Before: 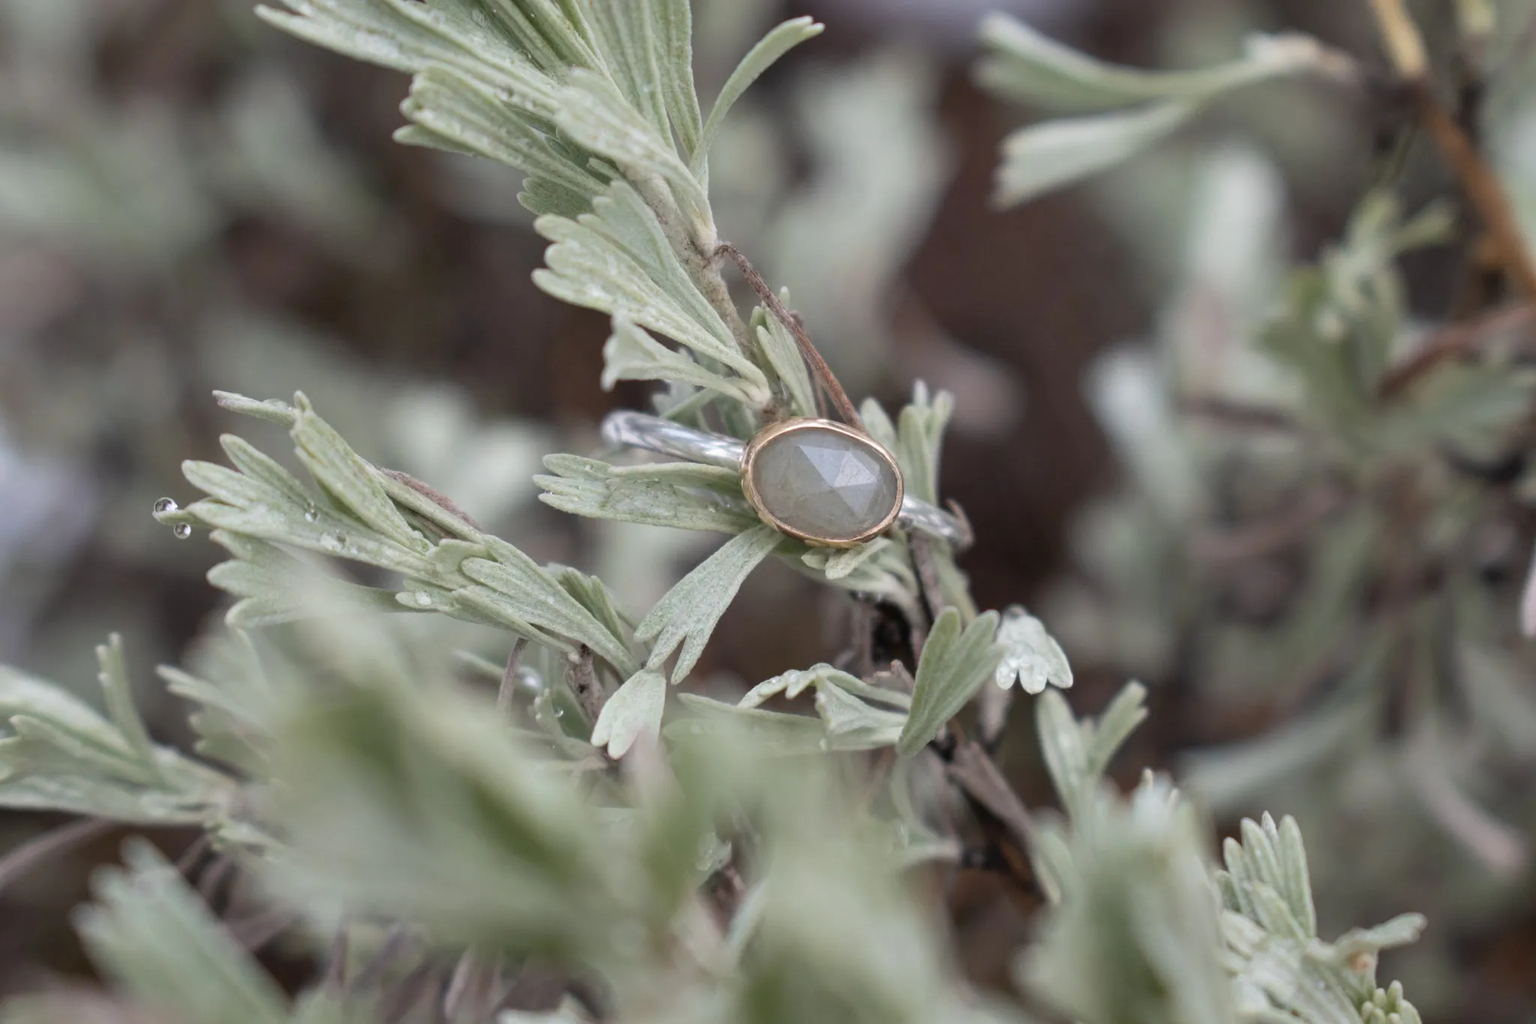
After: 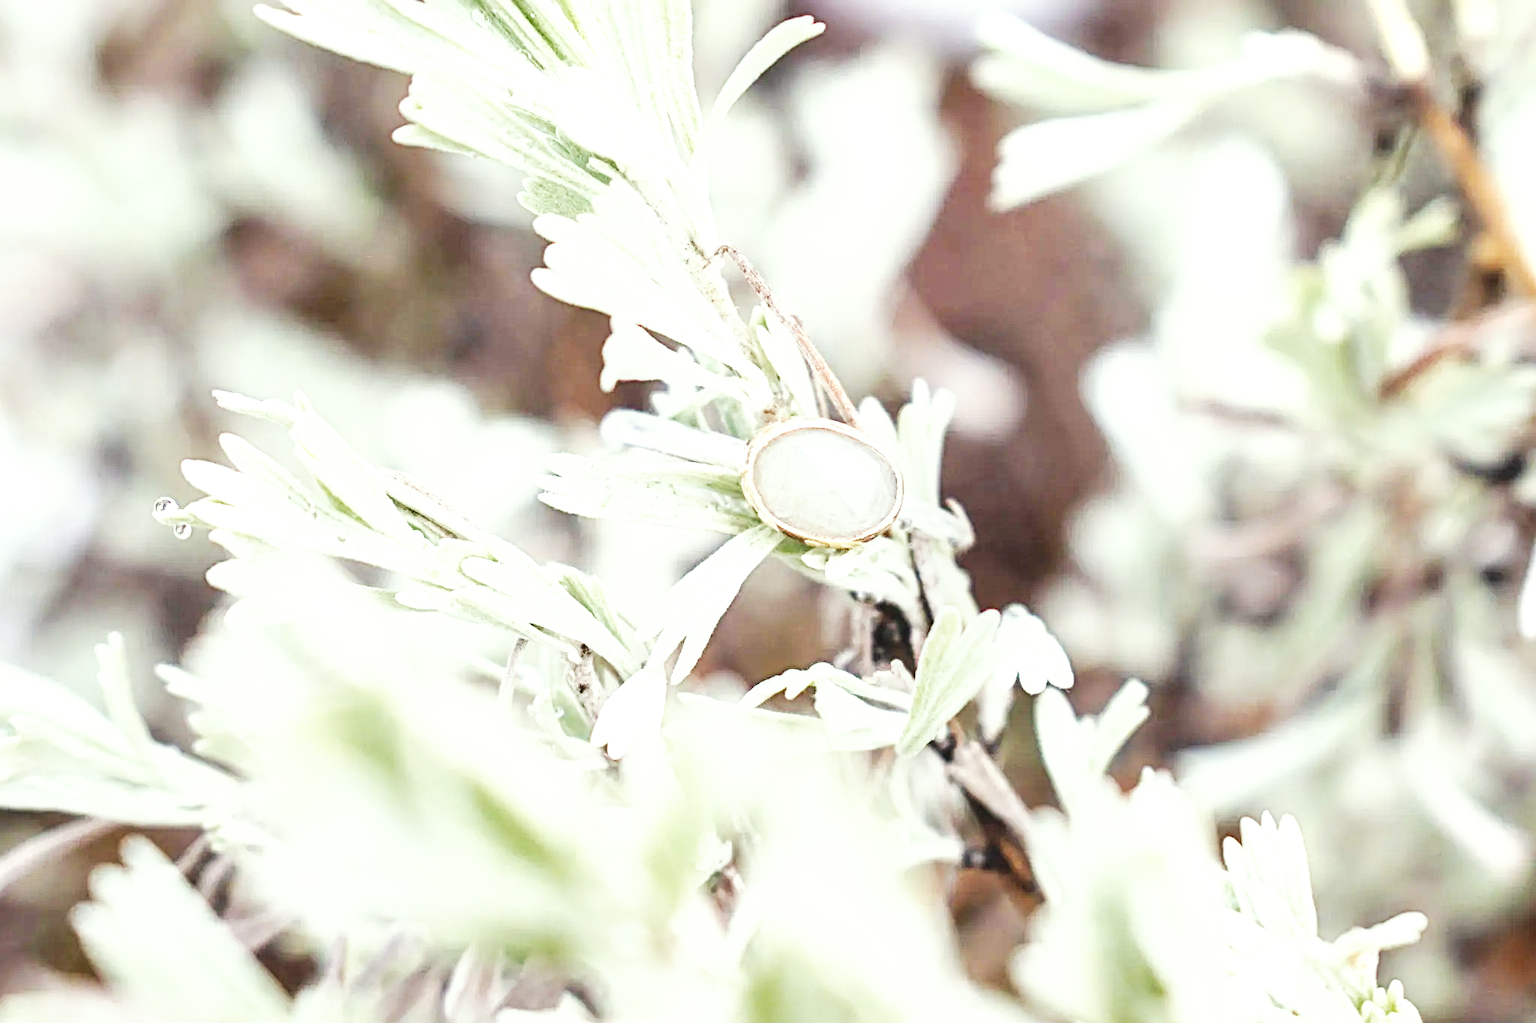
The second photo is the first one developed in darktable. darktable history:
base curve: curves: ch0 [(0, 0) (0.007, 0.004) (0.027, 0.03) (0.046, 0.07) (0.207, 0.54) (0.442, 0.872) (0.673, 0.972) (1, 1)], preserve colors none
local contrast: on, module defaults
exposure: black level correction -0.002, exposure 1.35 EV, compensate highlight preservation false
sharpen: radius 4
color correction: highlights a* -2.68, highlights b* 2.57
